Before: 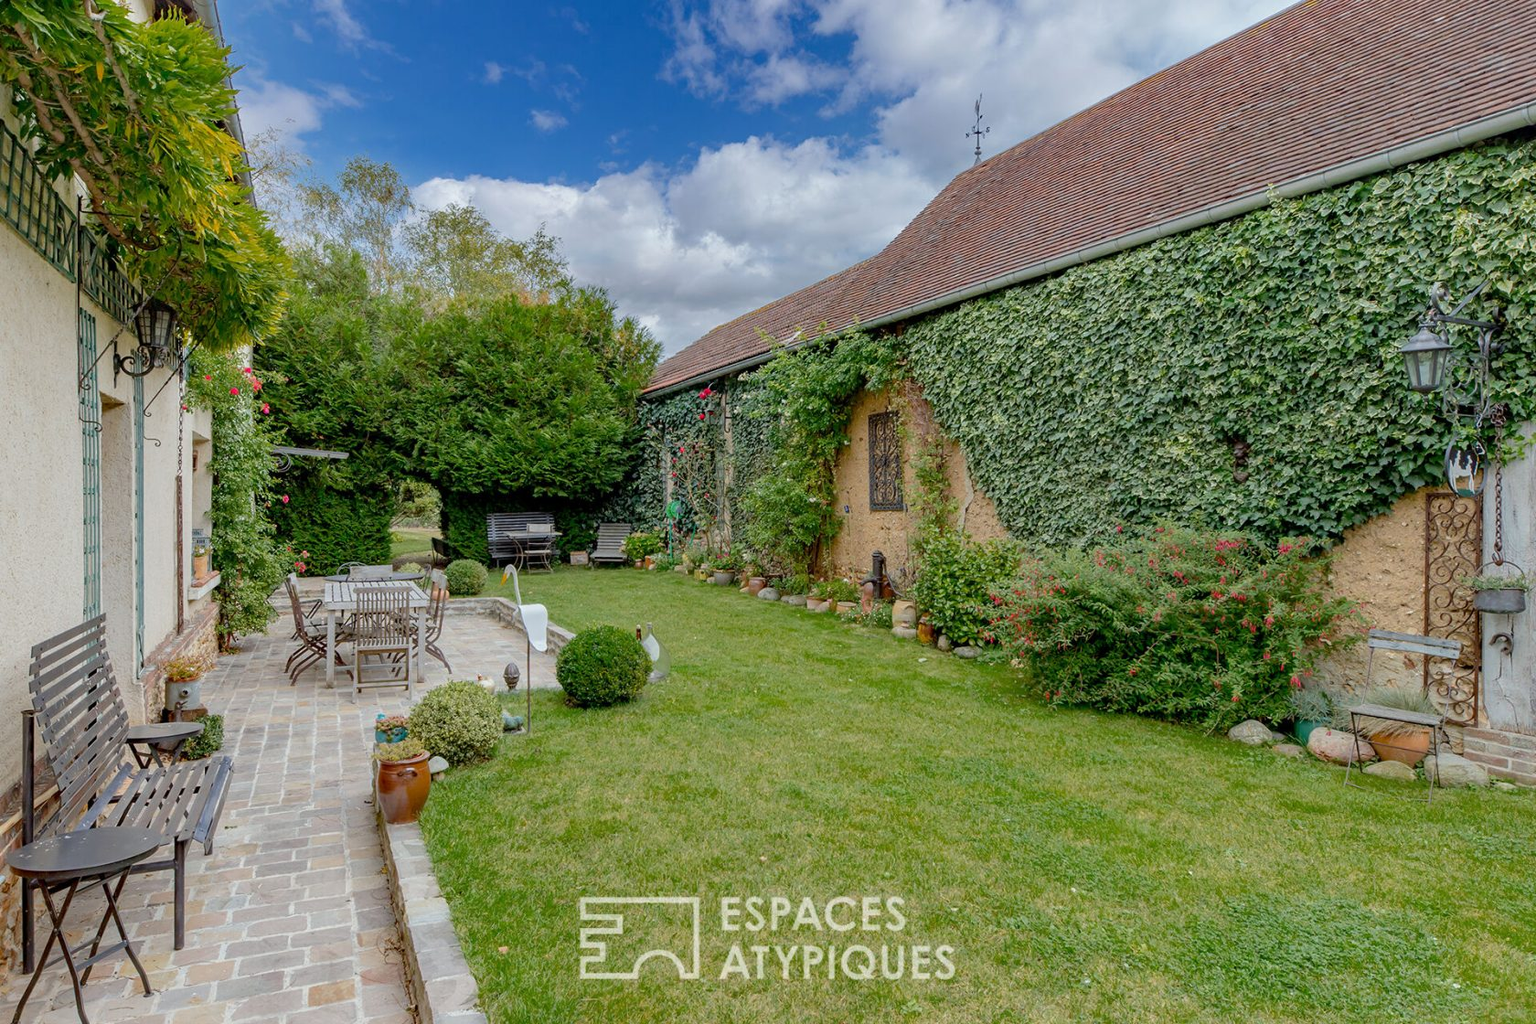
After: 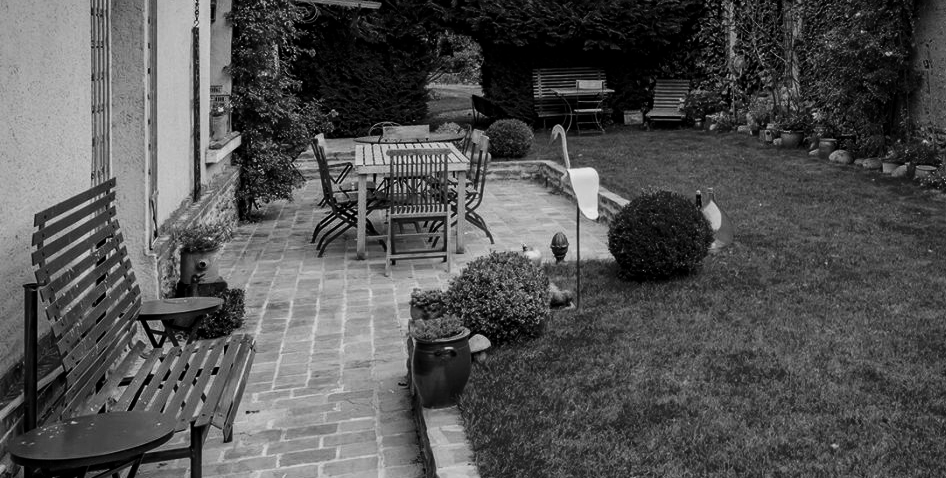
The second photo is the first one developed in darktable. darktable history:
crop: top 44.025%, right 43.679%, bottom 13.257%
vignetting: center (-0.037, 0.154)
color calibration: output gray [0.253, 0.26, 0.487, 0], x 0.342, y 0.355, temperature 5147.64 K
contrast brightness saturation: contrast 0.238, brightness -0.244, saturation 0.143
